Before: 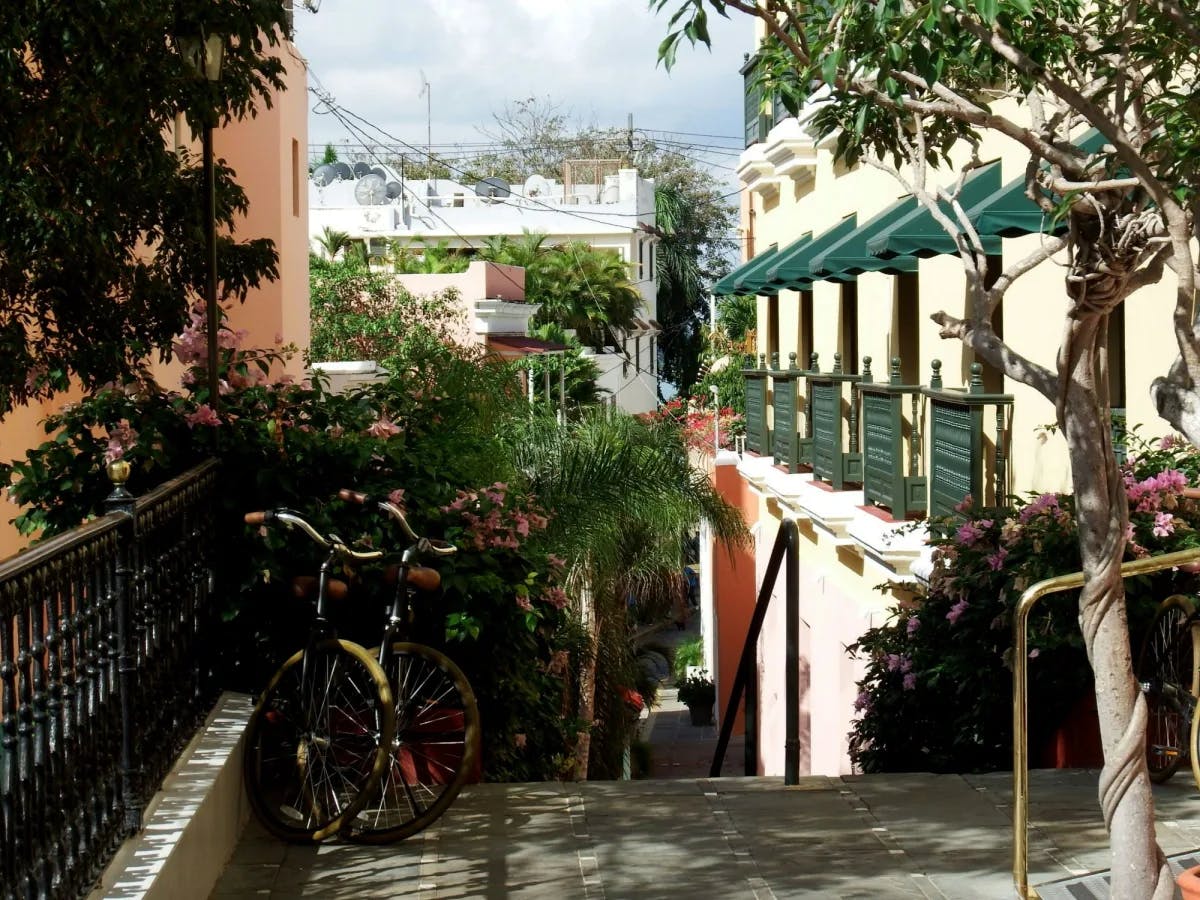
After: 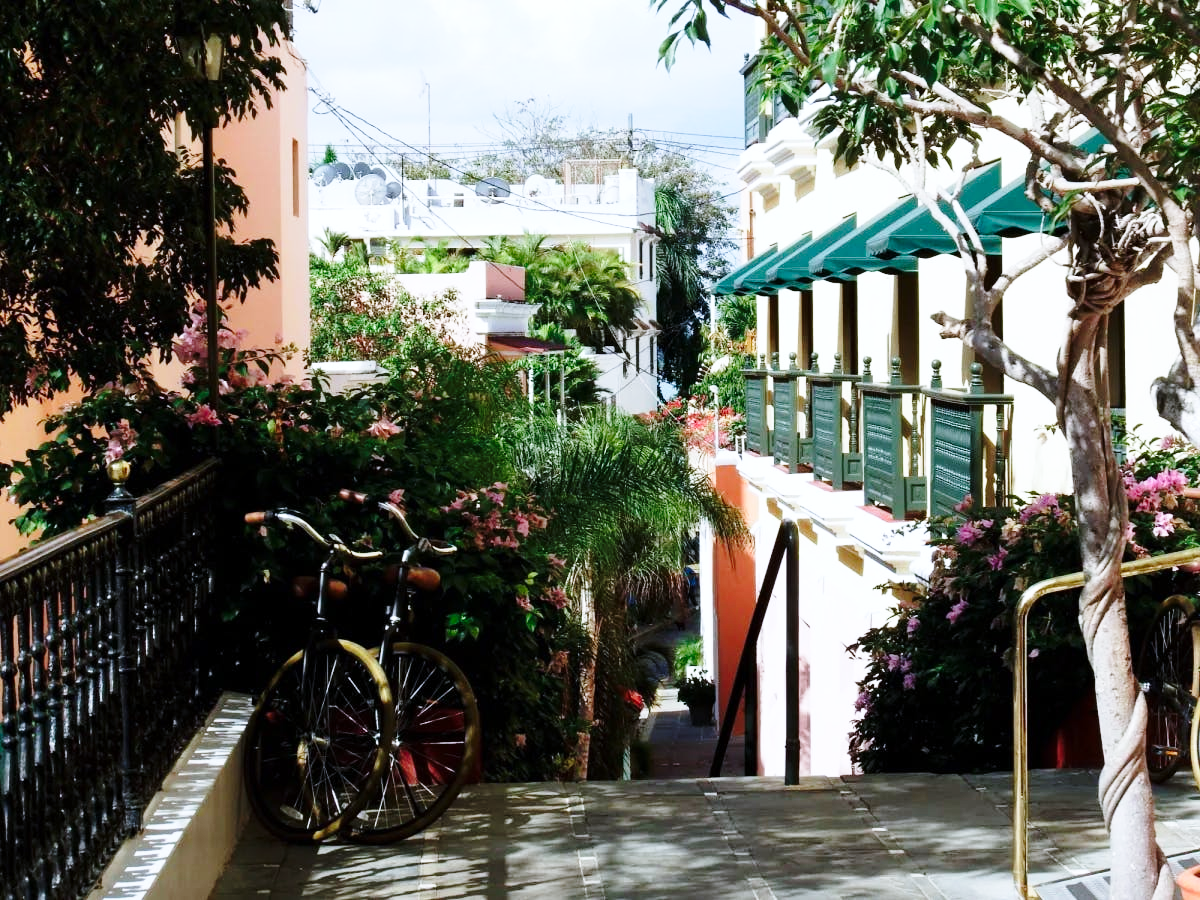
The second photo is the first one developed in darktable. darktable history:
base curve: curves: ch0 [(0, 0) (0.028, 0.03) (0.121, 0.232) (0.46, 0.748) (0.859, 0.968) (1, 1)], preserve colors none
color calibration: illuminant as shot in camera, x 0.37, y 0.382, temperature 4313.32 K
